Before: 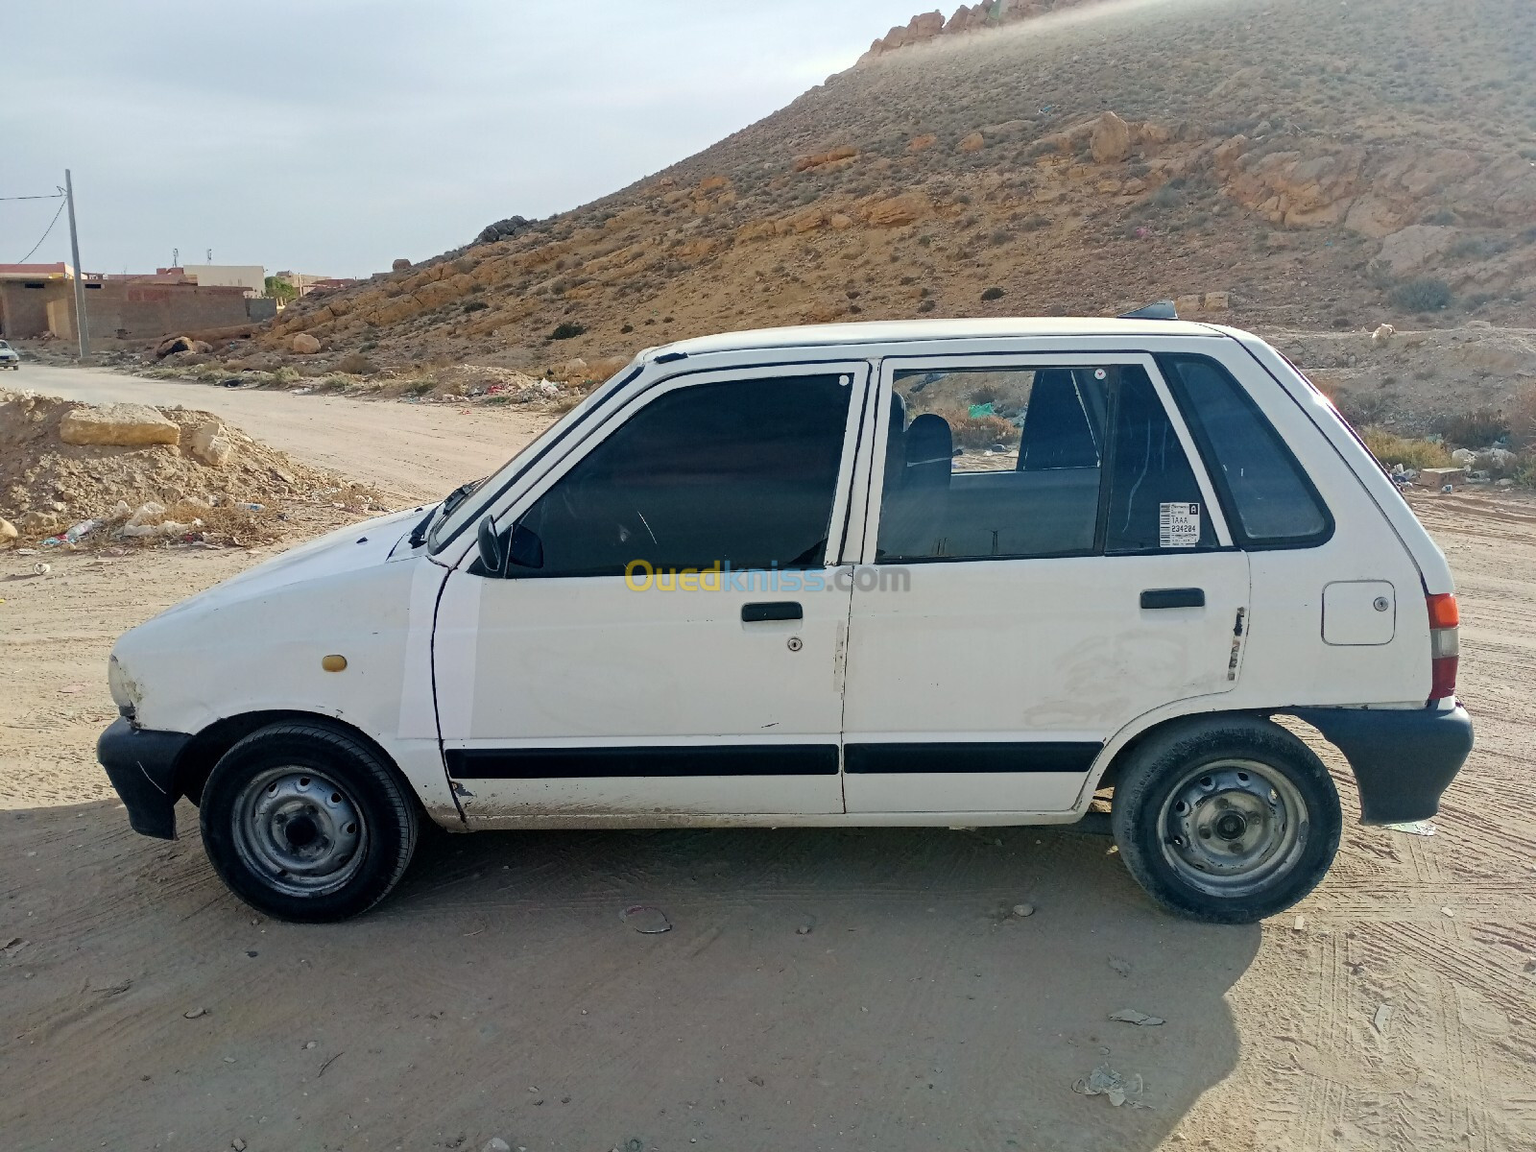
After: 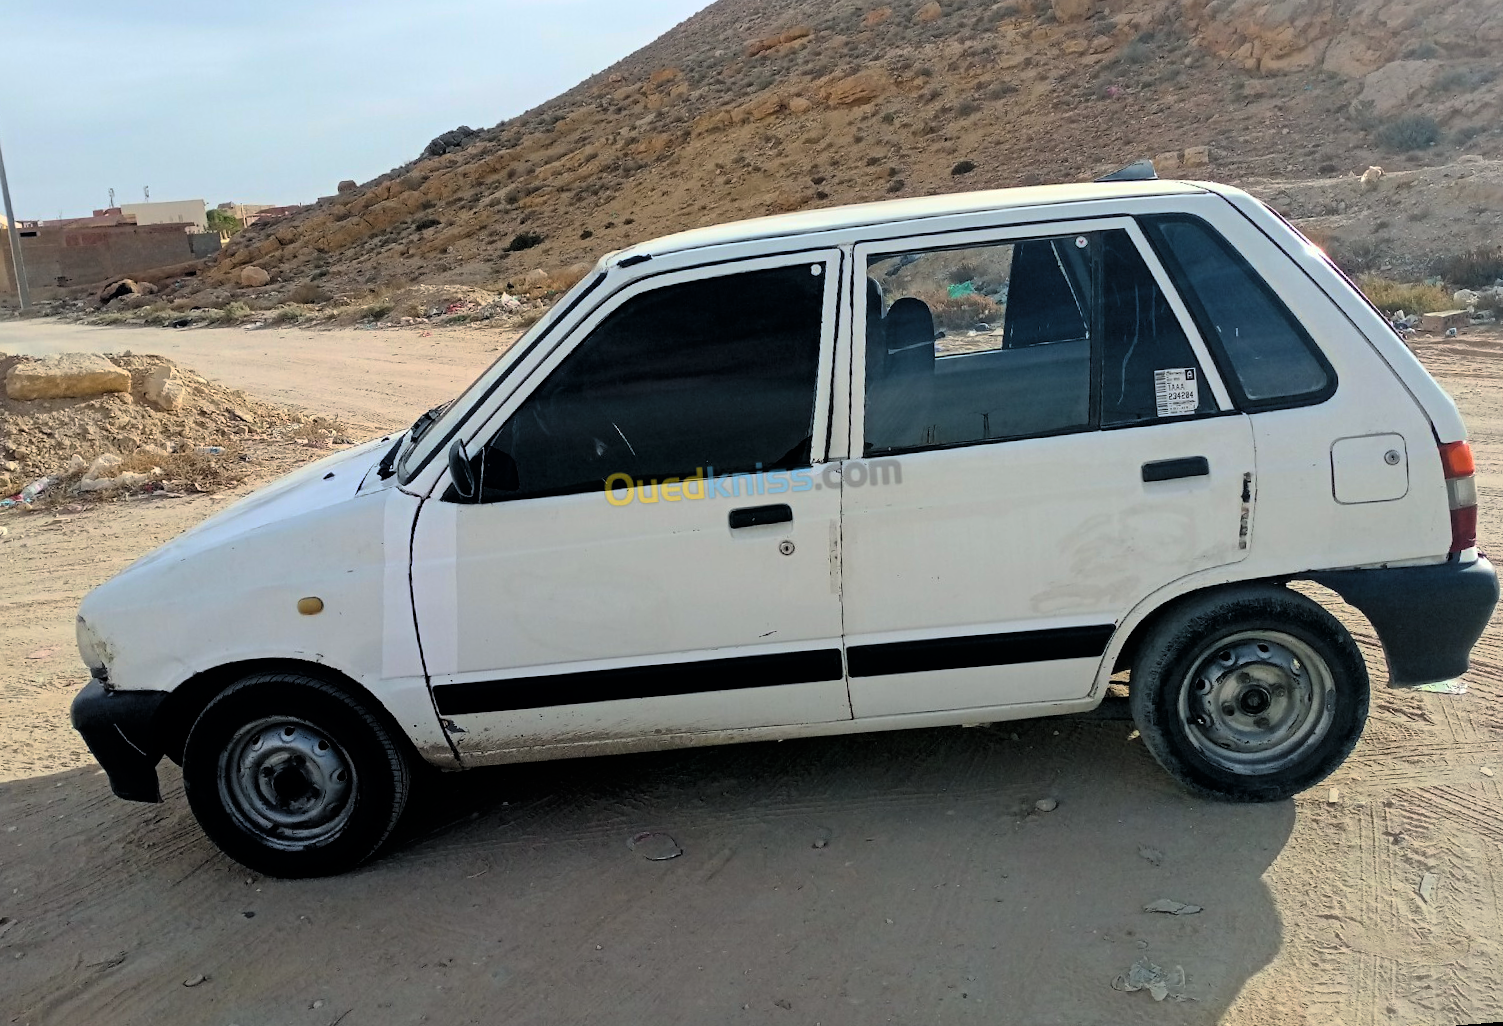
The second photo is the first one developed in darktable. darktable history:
crop and rotate: top 6.25%
tone curve: curves: ch0 [(0, 0) (0.082, 0.02) (0.129, 0.078) (0.275, 0.301) (0.67, 0.809) (1, 1)], color space Lab, linked channels, preserve colors none
base curve: curves: ch0 [(0, 0) (0.595, 0.418) (1, 1)], preserve colors none
rotate and perspective: rotation -4.57°, crop left 0.054, crop right 0.944, crop top 0.087, crop bottom 0.914
